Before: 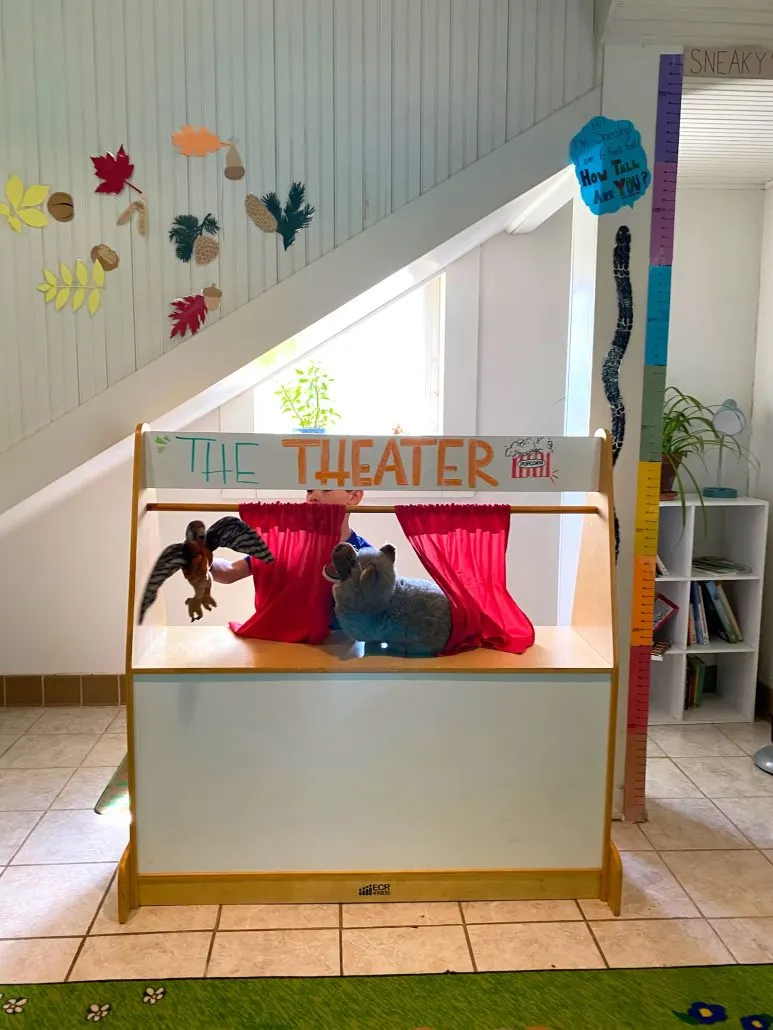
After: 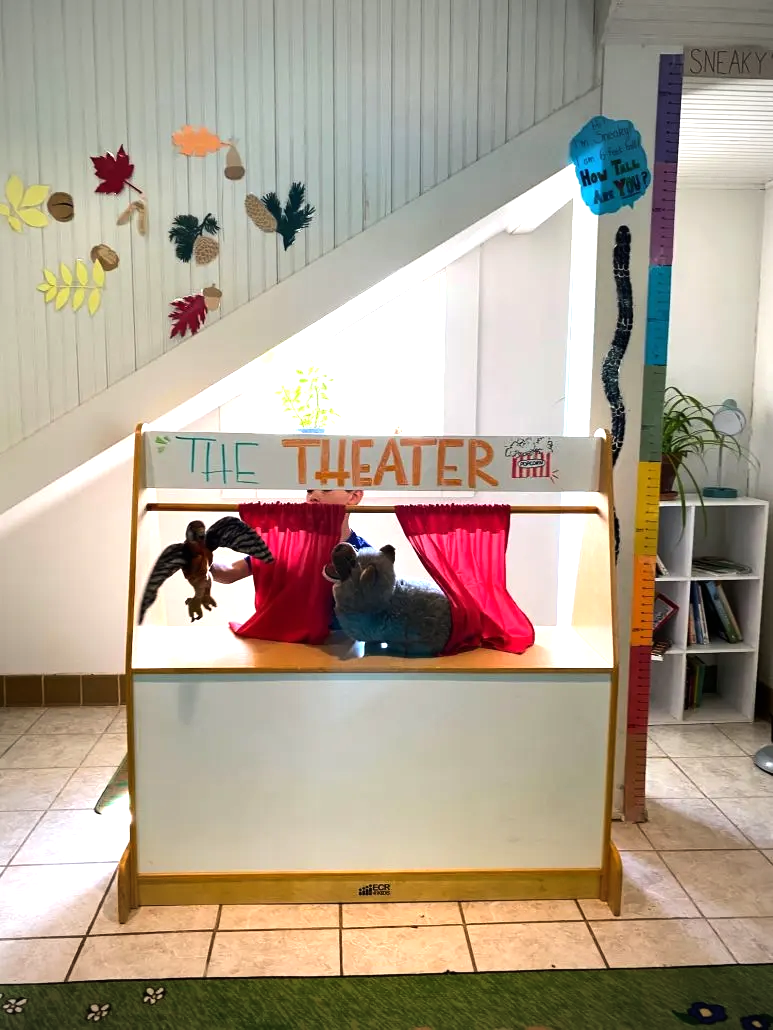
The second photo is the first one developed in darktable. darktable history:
tone equalizer: -8 EV -0.75 EV, -7 EV -0.7 EV, -6 EV -0.6 EV, -5 EV -0.4 EV, -3 EV 0.4 EV, -2 EV 0.6 EV, -1 EV 0.7 EV, +0 EV 0.75 EV, edges refinement/feathering 500, mask exposure compensation -1.57 EV, preserve details no
vignetting: on, module defaults
